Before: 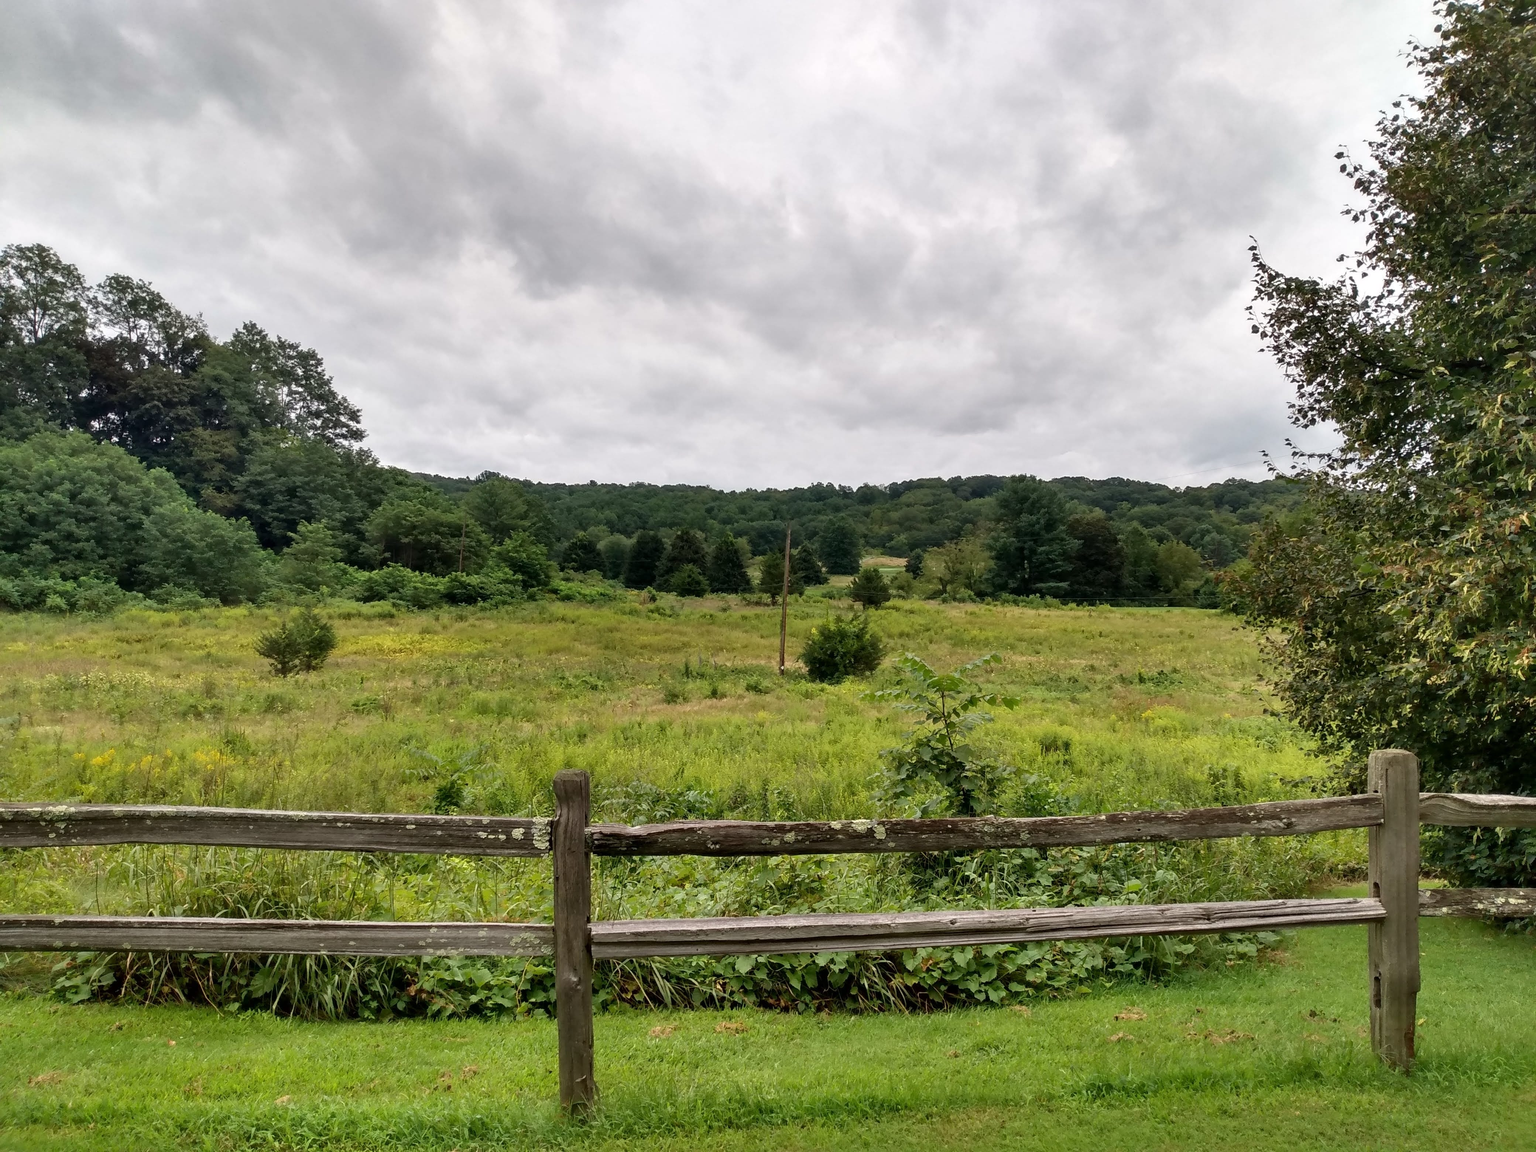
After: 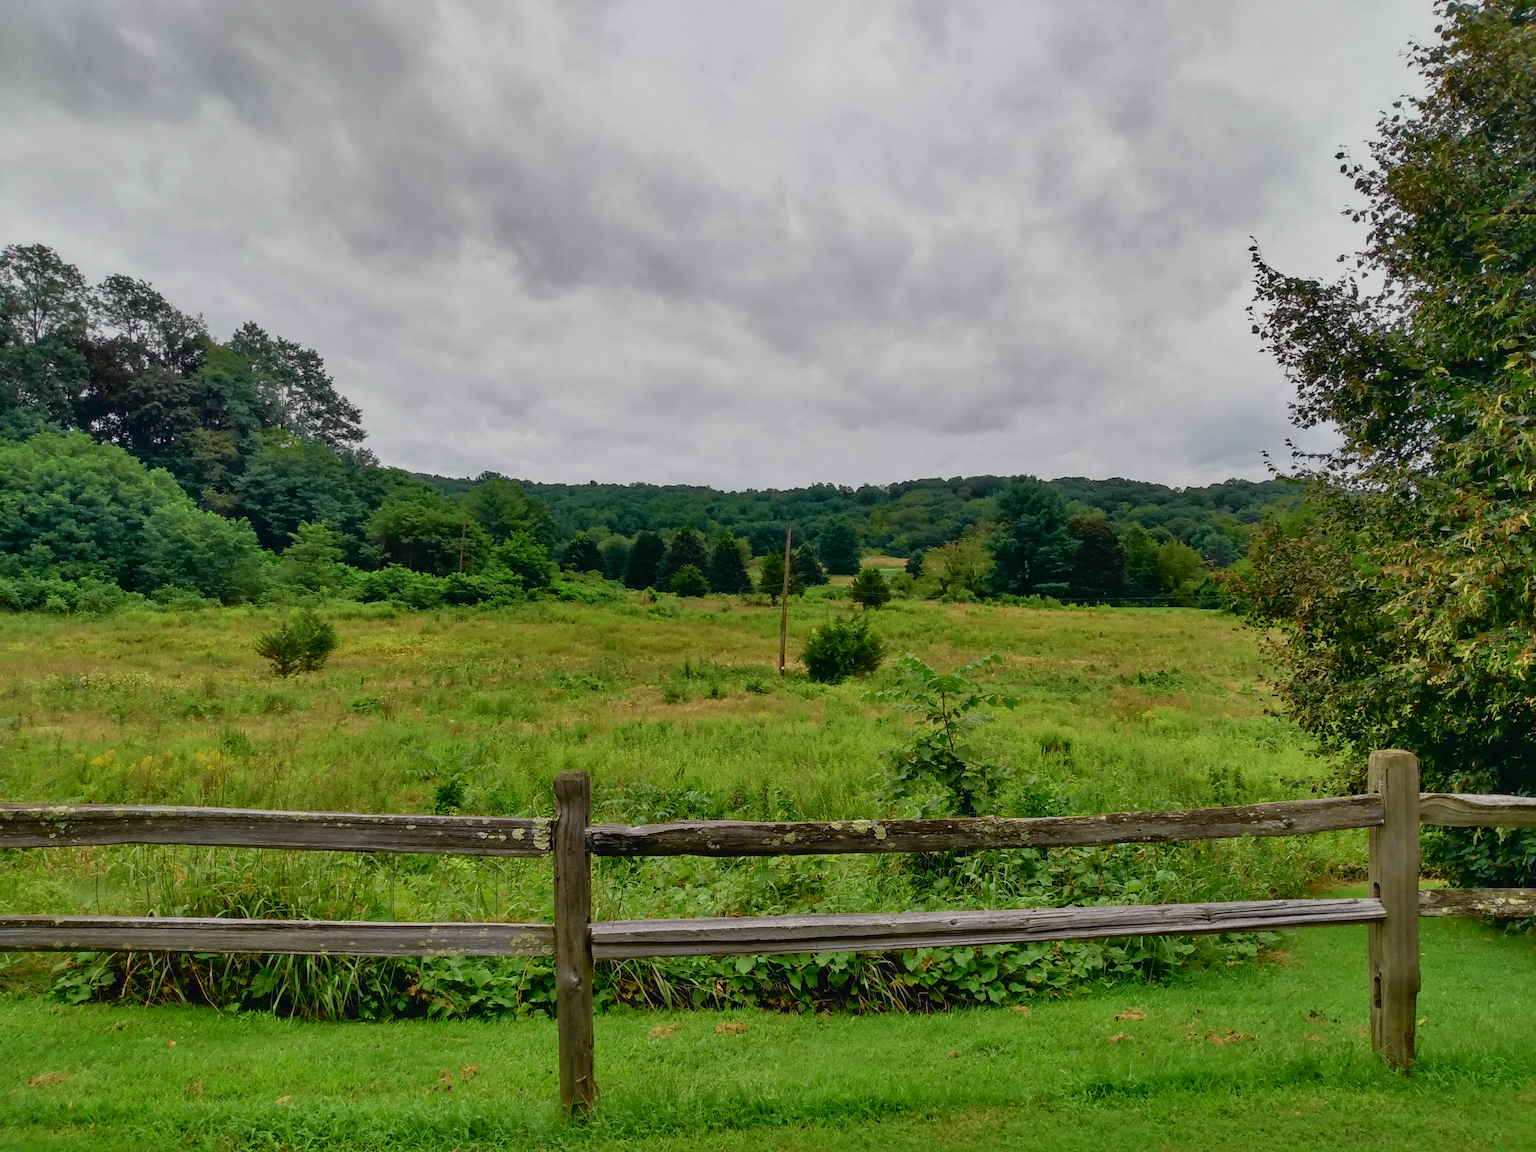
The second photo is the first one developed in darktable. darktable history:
tone curve: curves: ch0 [(0, 0.022) (0.114, 0.088) (0.282, 0.316) (0.446, 0.511) (0.613, 0.693) (0.786, 0.843) (0.999, 0.949)]; ch1 [(0, 0) (0.395, 0.343) (0.463, 0.427) (0.486, 0.474) (0.503, 0.5) (0.535, 0.522) (0.555, 0.546) (0.594, 0.614) (0.755, 0.793) (1, 1)]; ch2 [(0, 0) (0.369, 0.388) (0.449, 0.431) (0.501, 0.5) (0.528, 0.517) (0.561, 0.598) (0.697, 0.721) (1, 1)], color space Lab, independent channels, preserve colors none
tone equalizer: -8 EV -0.032 EV, -7 EV 0.032 EV, -6 EV -0.008 EV, -5 EV 0.005 EV, -4 EV -0.034 EV, -3 EV -0.236 EV, -2 EV -0.656 EV, -1 EV -1 EV, +0 EV -0.969 EV
